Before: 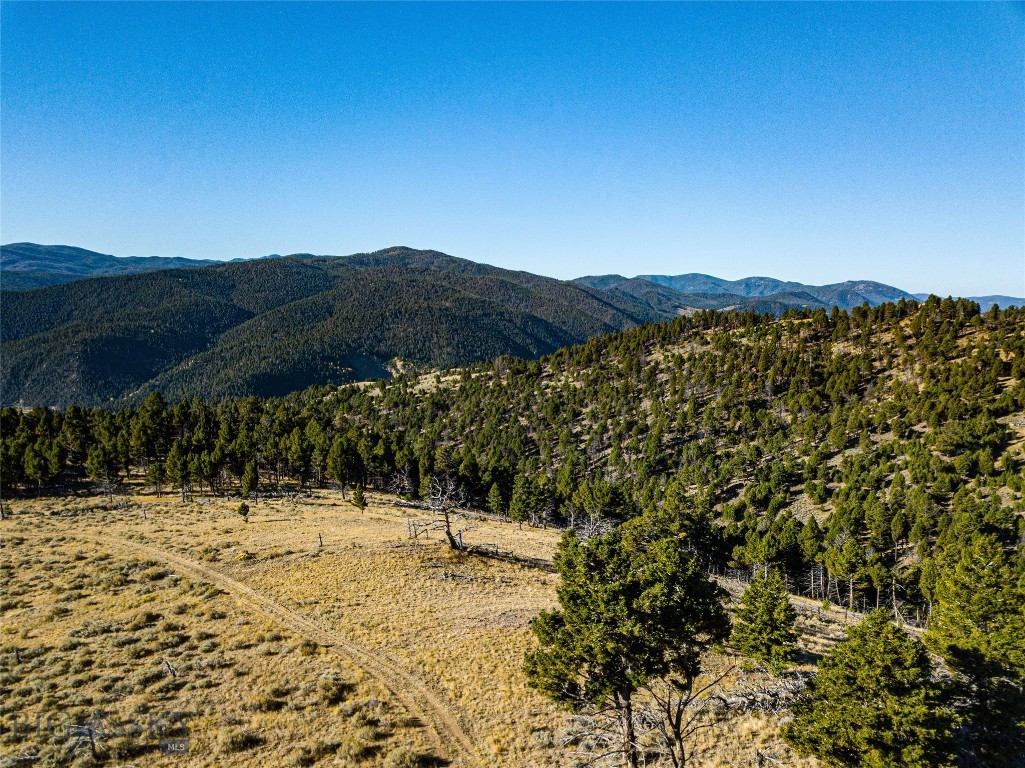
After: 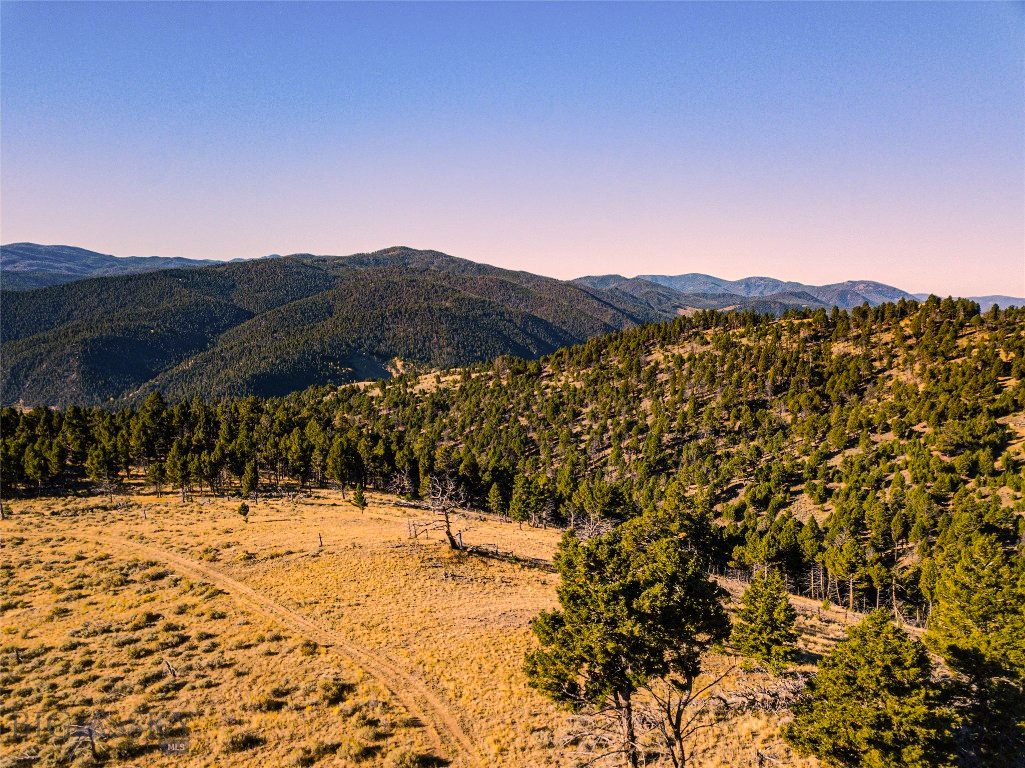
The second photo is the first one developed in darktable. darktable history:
color correction: highlights a* 21.16, highlights b* 19.61
base curve: curves: ch0 [(0, 0) (0.262, 0.32) (0.722, 0.705) (1, 1)]
